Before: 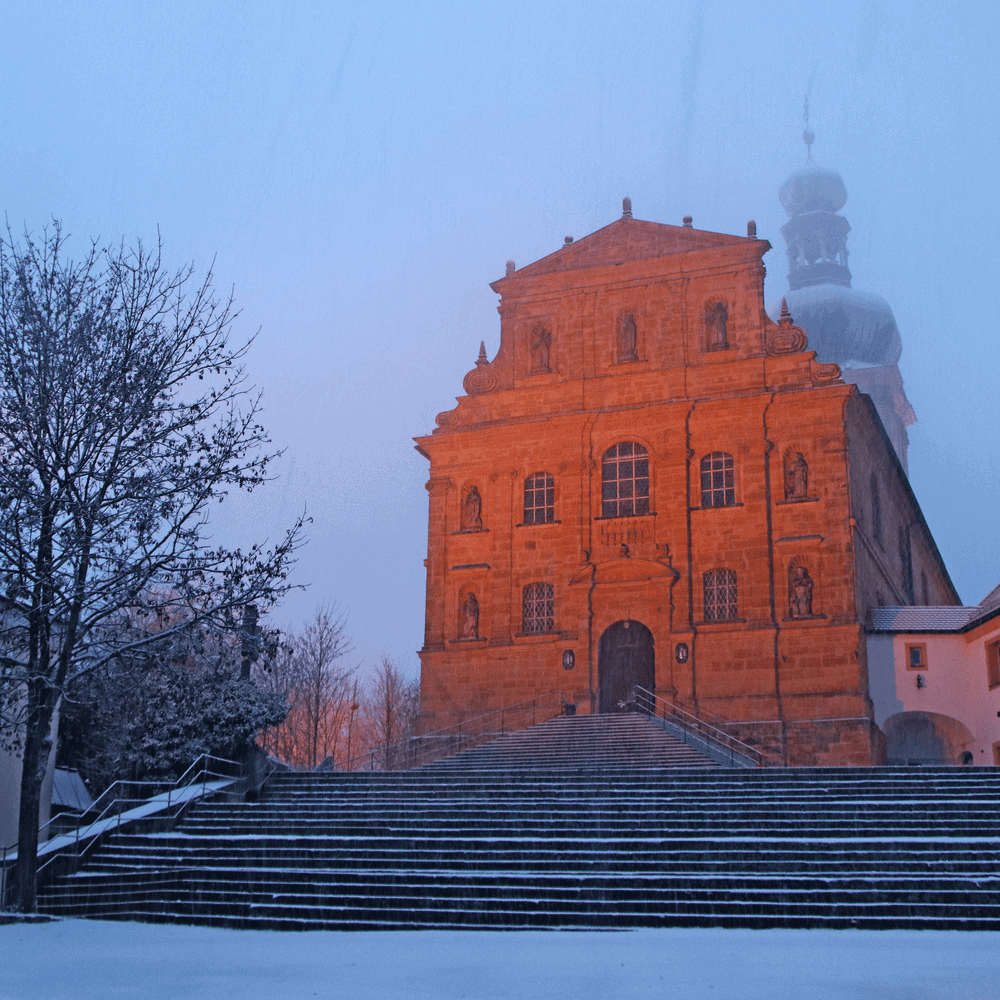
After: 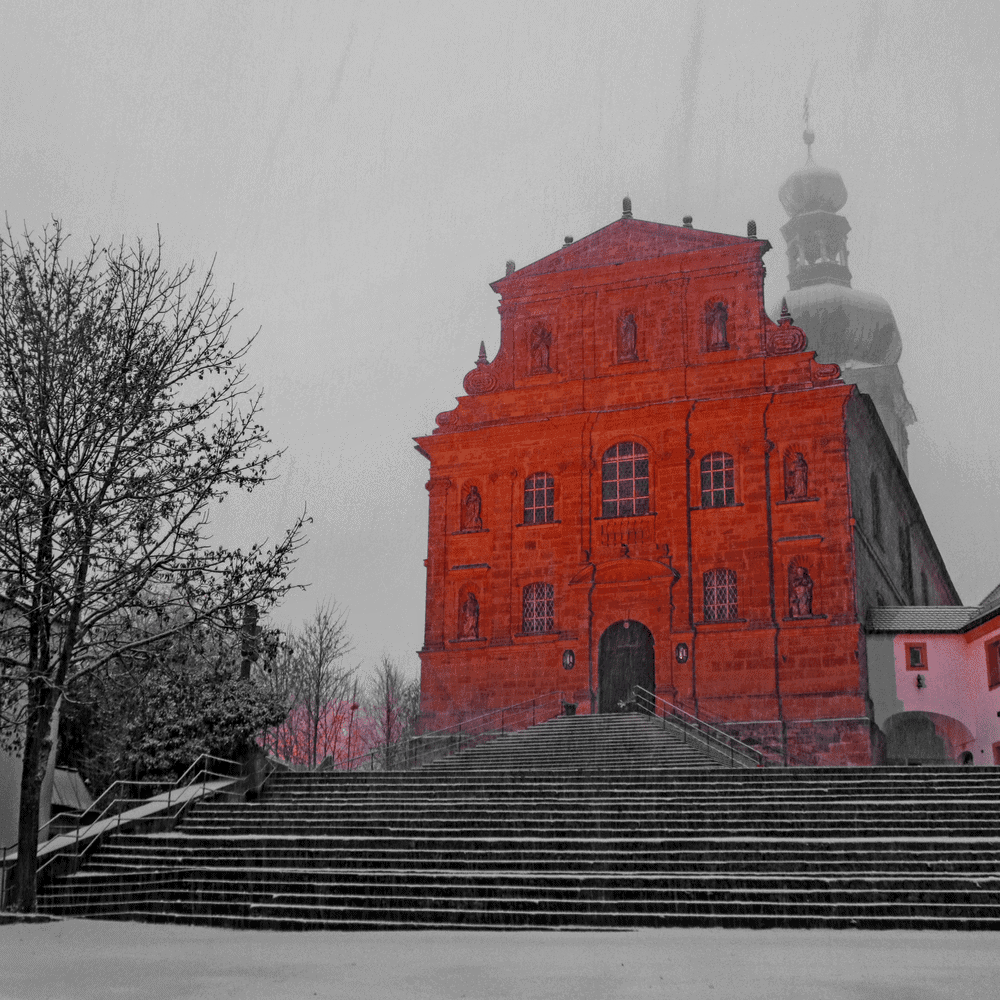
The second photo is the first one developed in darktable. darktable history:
local contrast: highlights 61%, detail 143%, midtone range 0.435
color zones: curves: ch0 [(0, 0.497) (0.096, 0.361) (0.221, 0.538) (0.429, 0.5) (0.571, 0.5) (0.714, 0.5) (0.857, 0.5) (1, 0.497)]; ch1 [(0, 0.5) (0.143, 0.5) (0.257, -0.002) (0.429, 0.04) (0.571, -0.001) (0.714, -0.015) (0.857, 0.024) (1, 0.5)]
